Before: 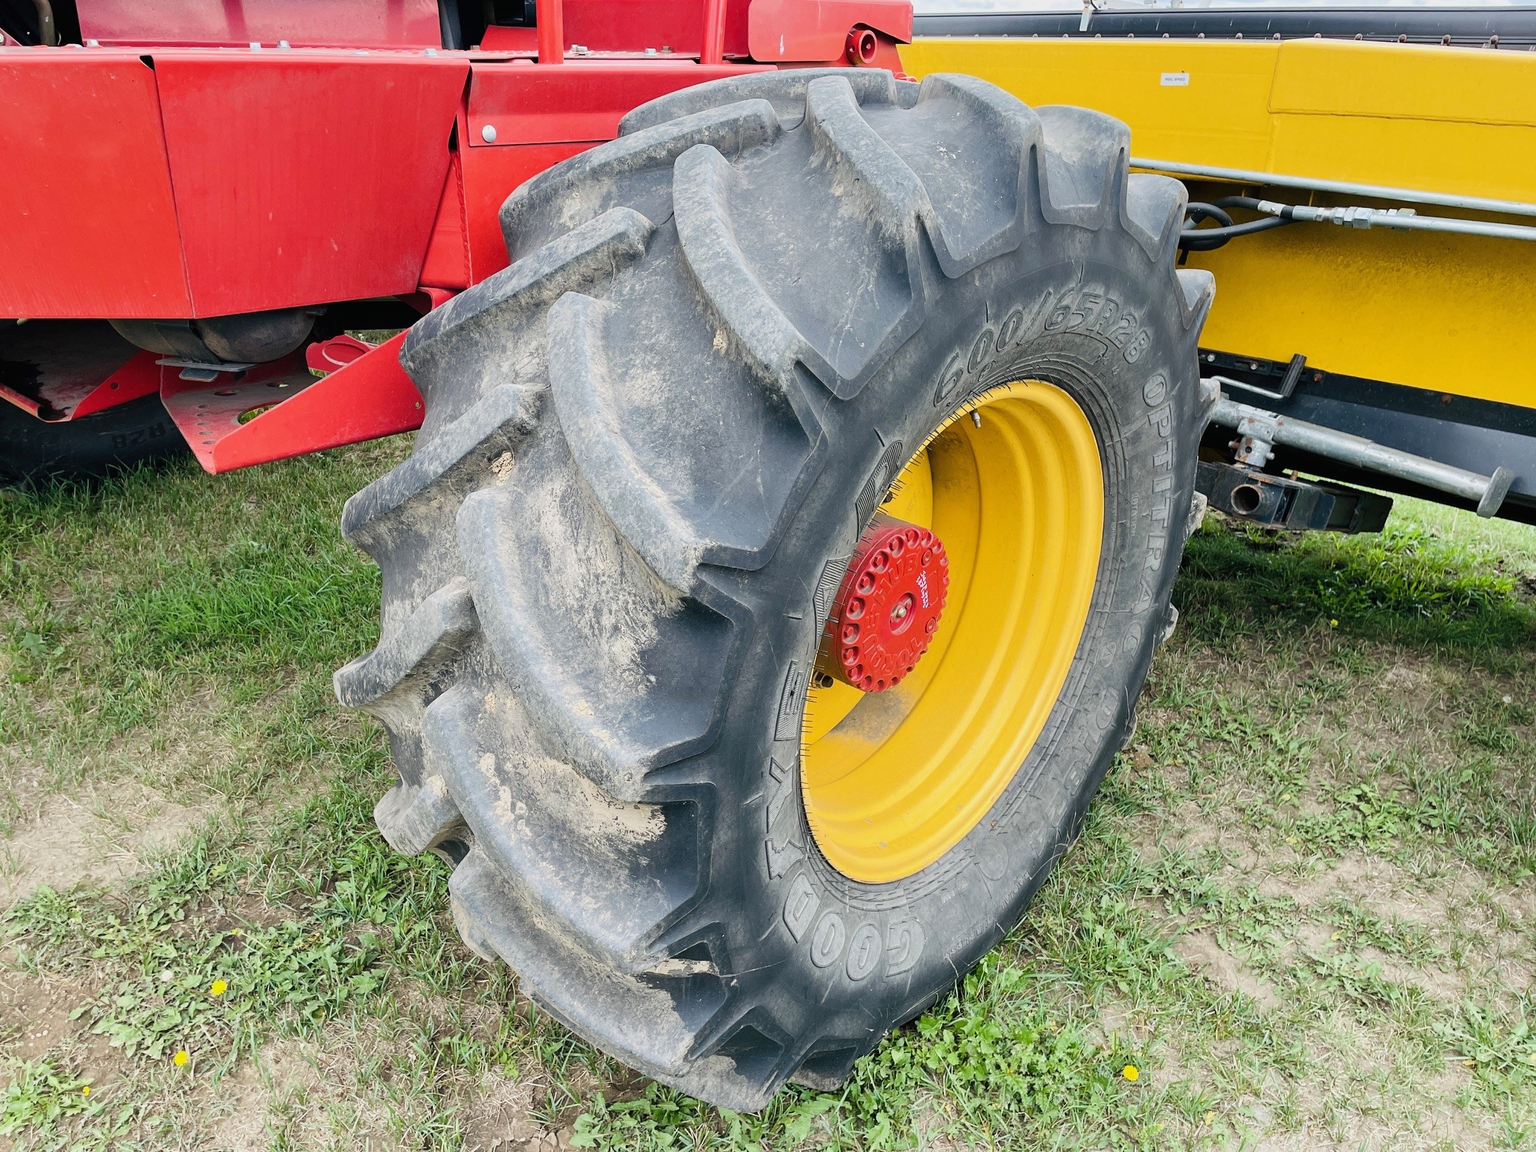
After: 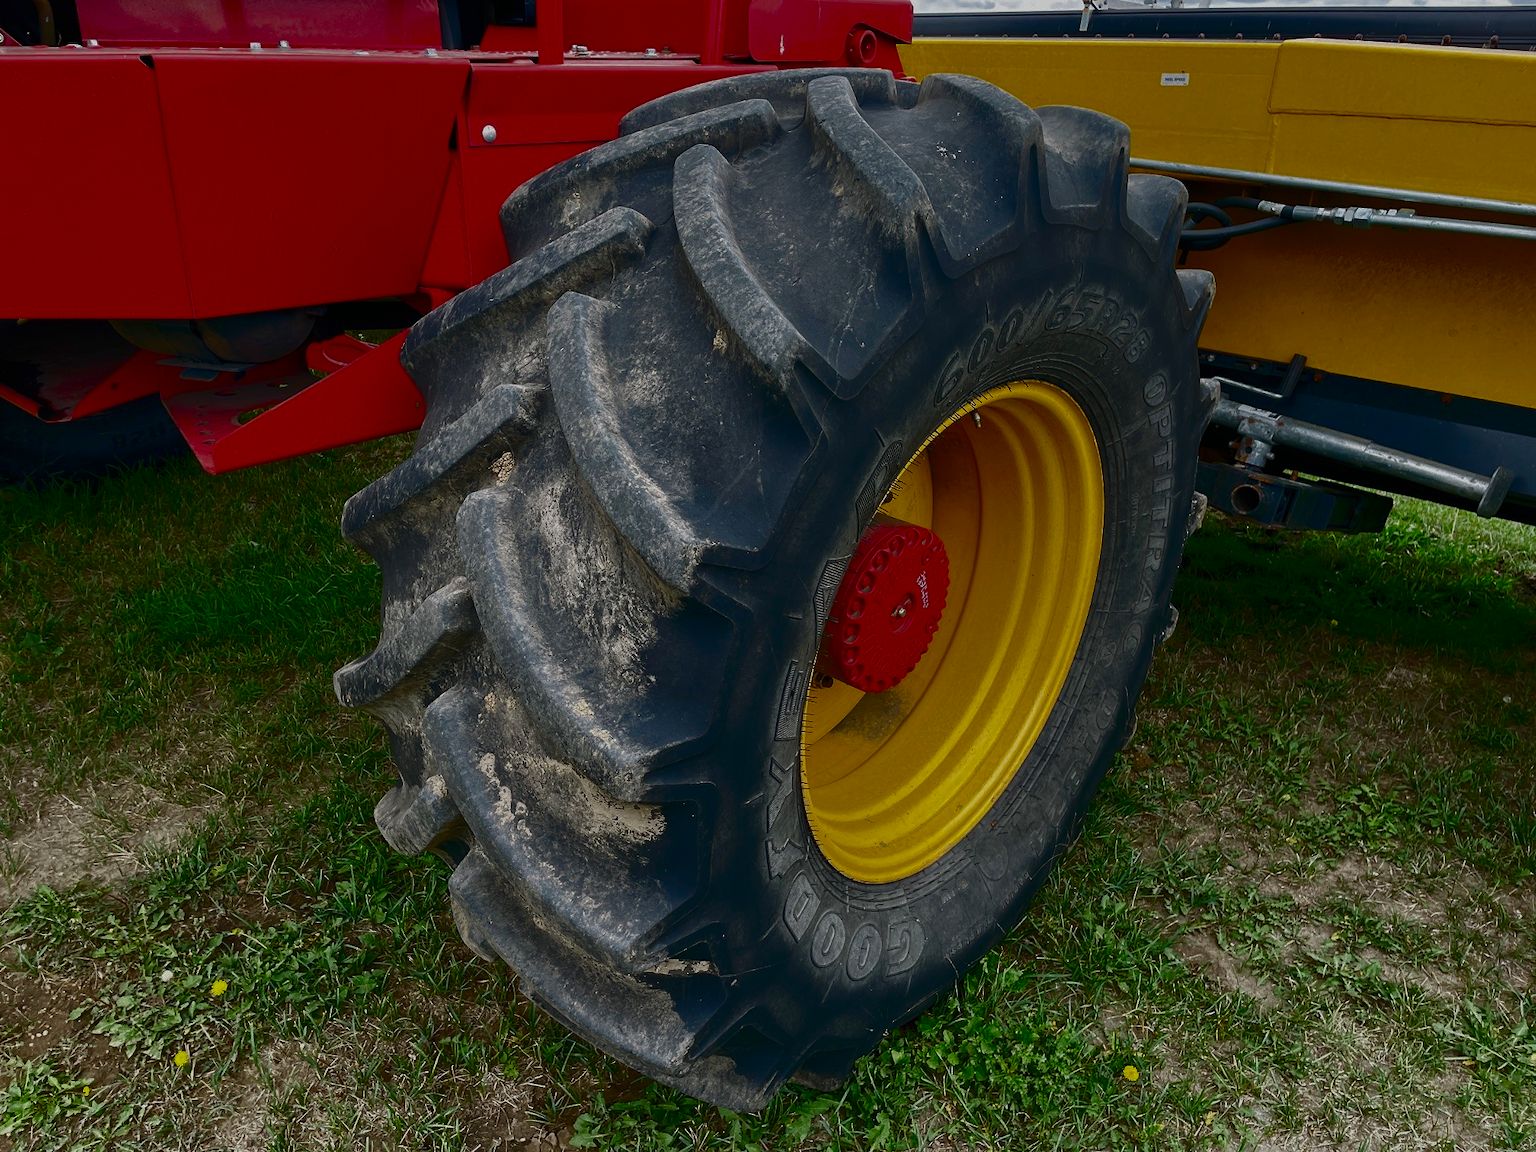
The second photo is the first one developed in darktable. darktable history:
tone curve: curves: ch0 [(0, 0) (0.765, 0.349) (1, 1)], color space Lab, independent channels, preserve colors none
contrast brightness saturation: contrast 0.04, saturation 0.162
